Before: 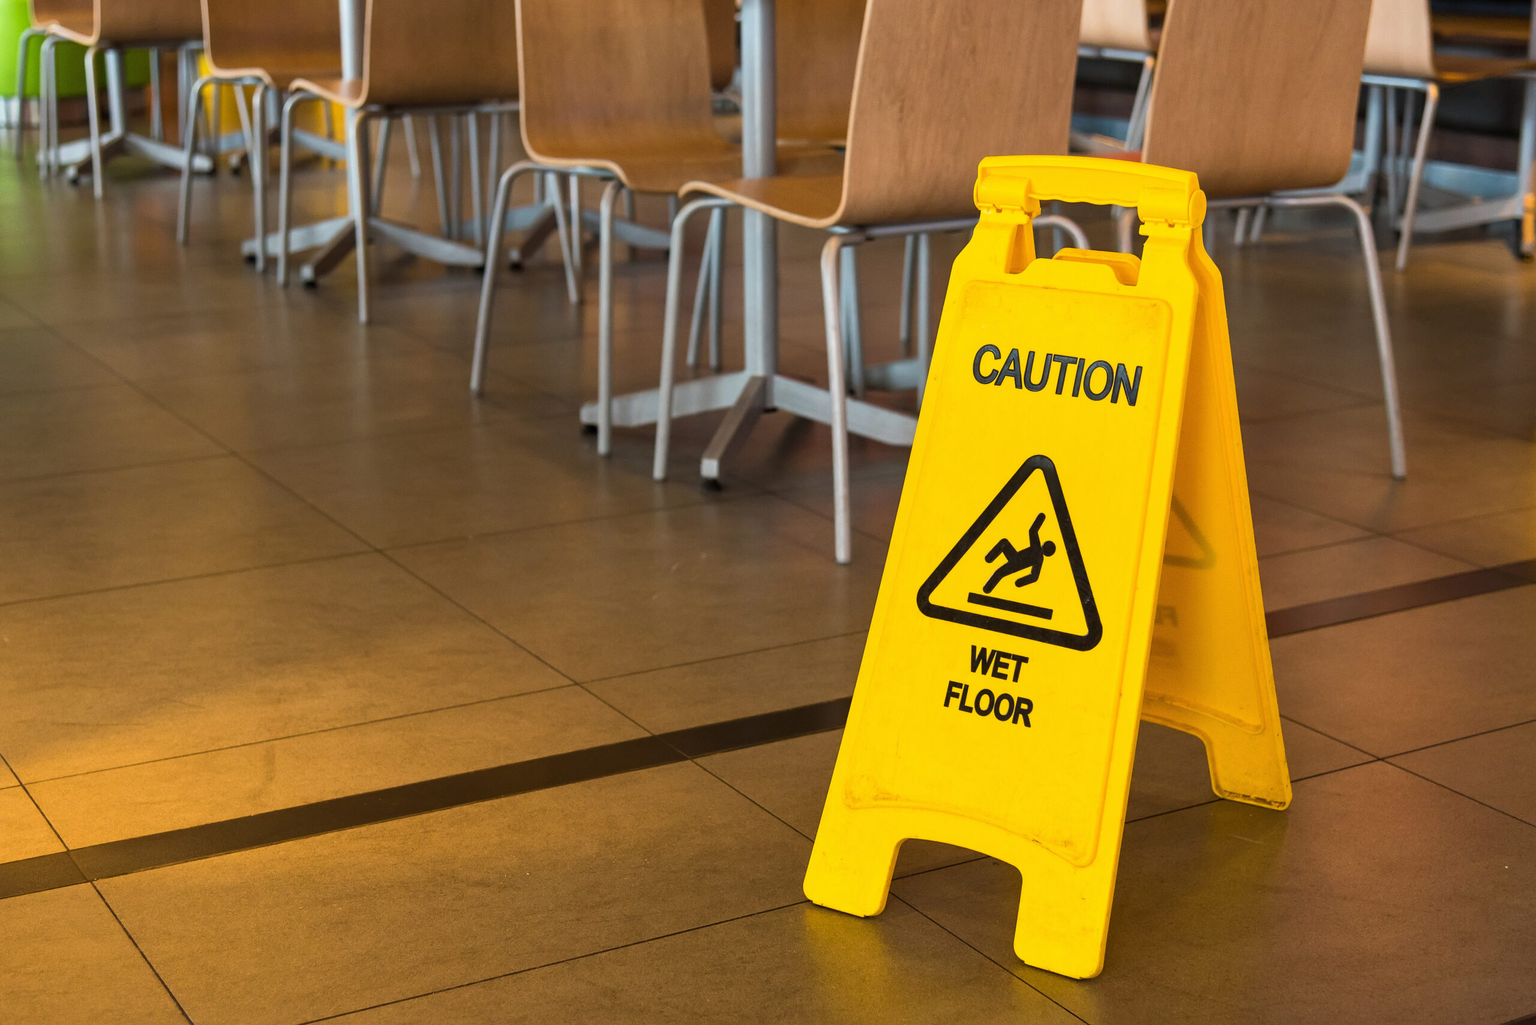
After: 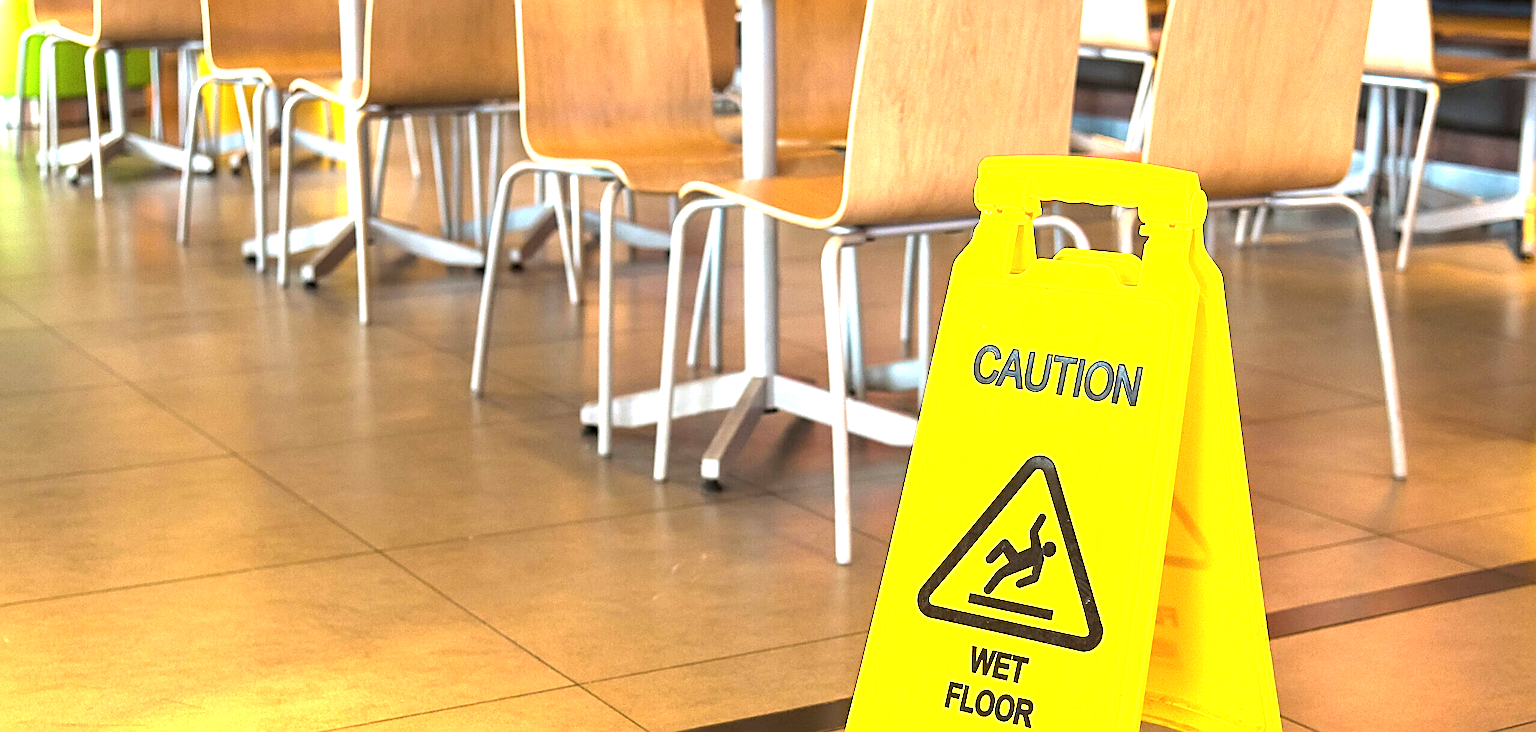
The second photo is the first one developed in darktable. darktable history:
exposure: exposure 0.926 EV, compensate exposure bias true, compensate highlight preservation false
crop: right 0.001%, bottom 28.553%
sharpen: radius 2.535, amount 0.629
